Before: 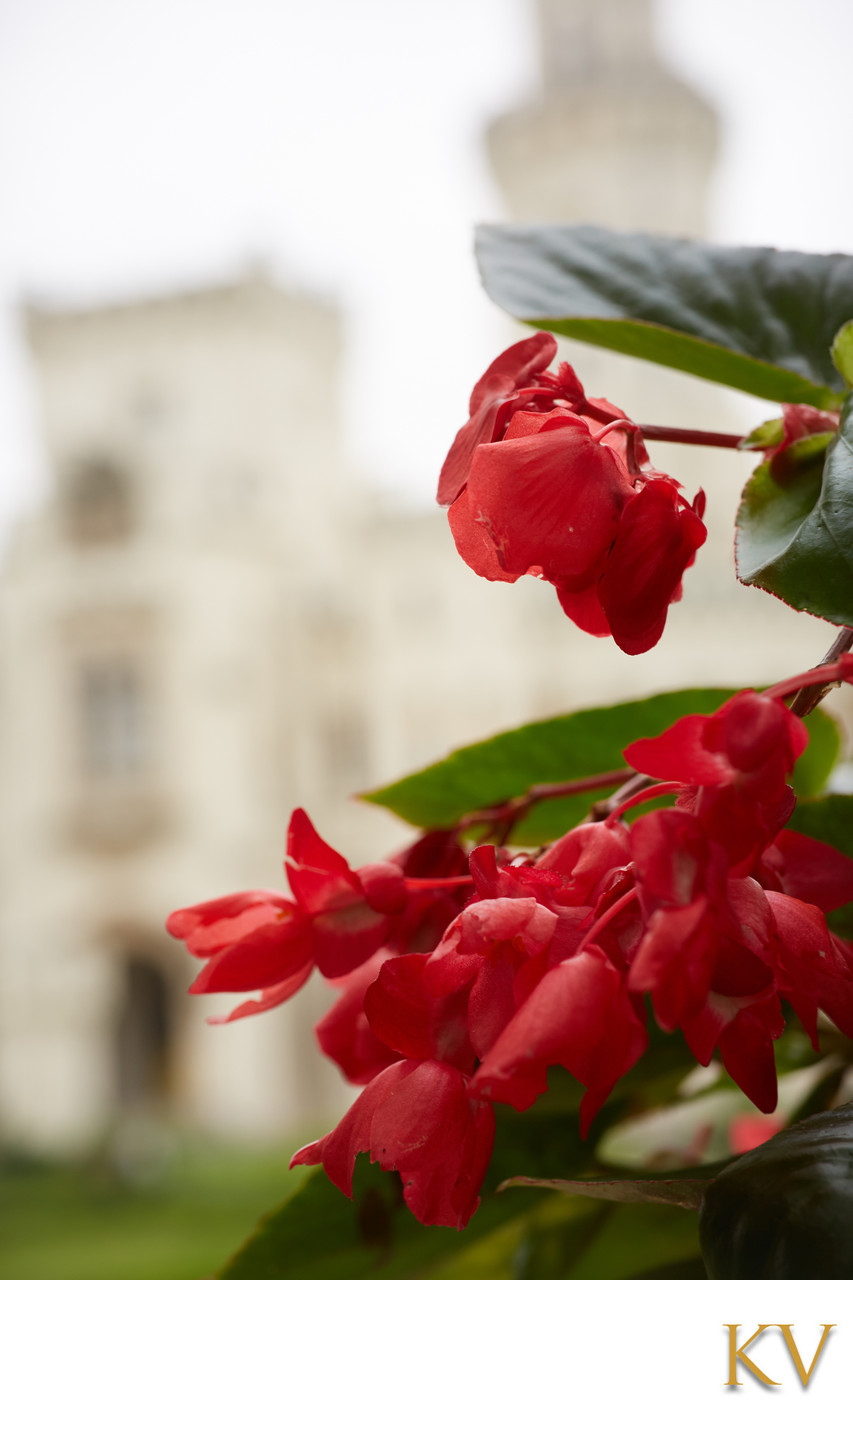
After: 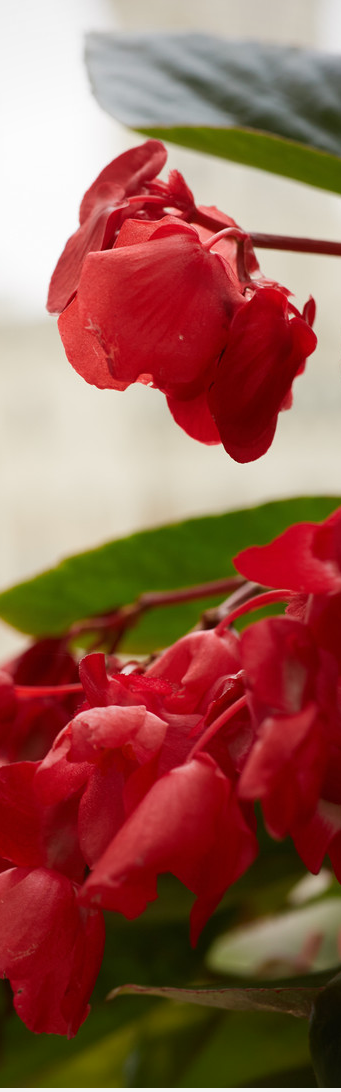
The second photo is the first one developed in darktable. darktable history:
vignetting: brightness -0.233, saturation 0.141
crop: left 45.721%, top 13.393%, right 14.118%, bottom 10.01%
